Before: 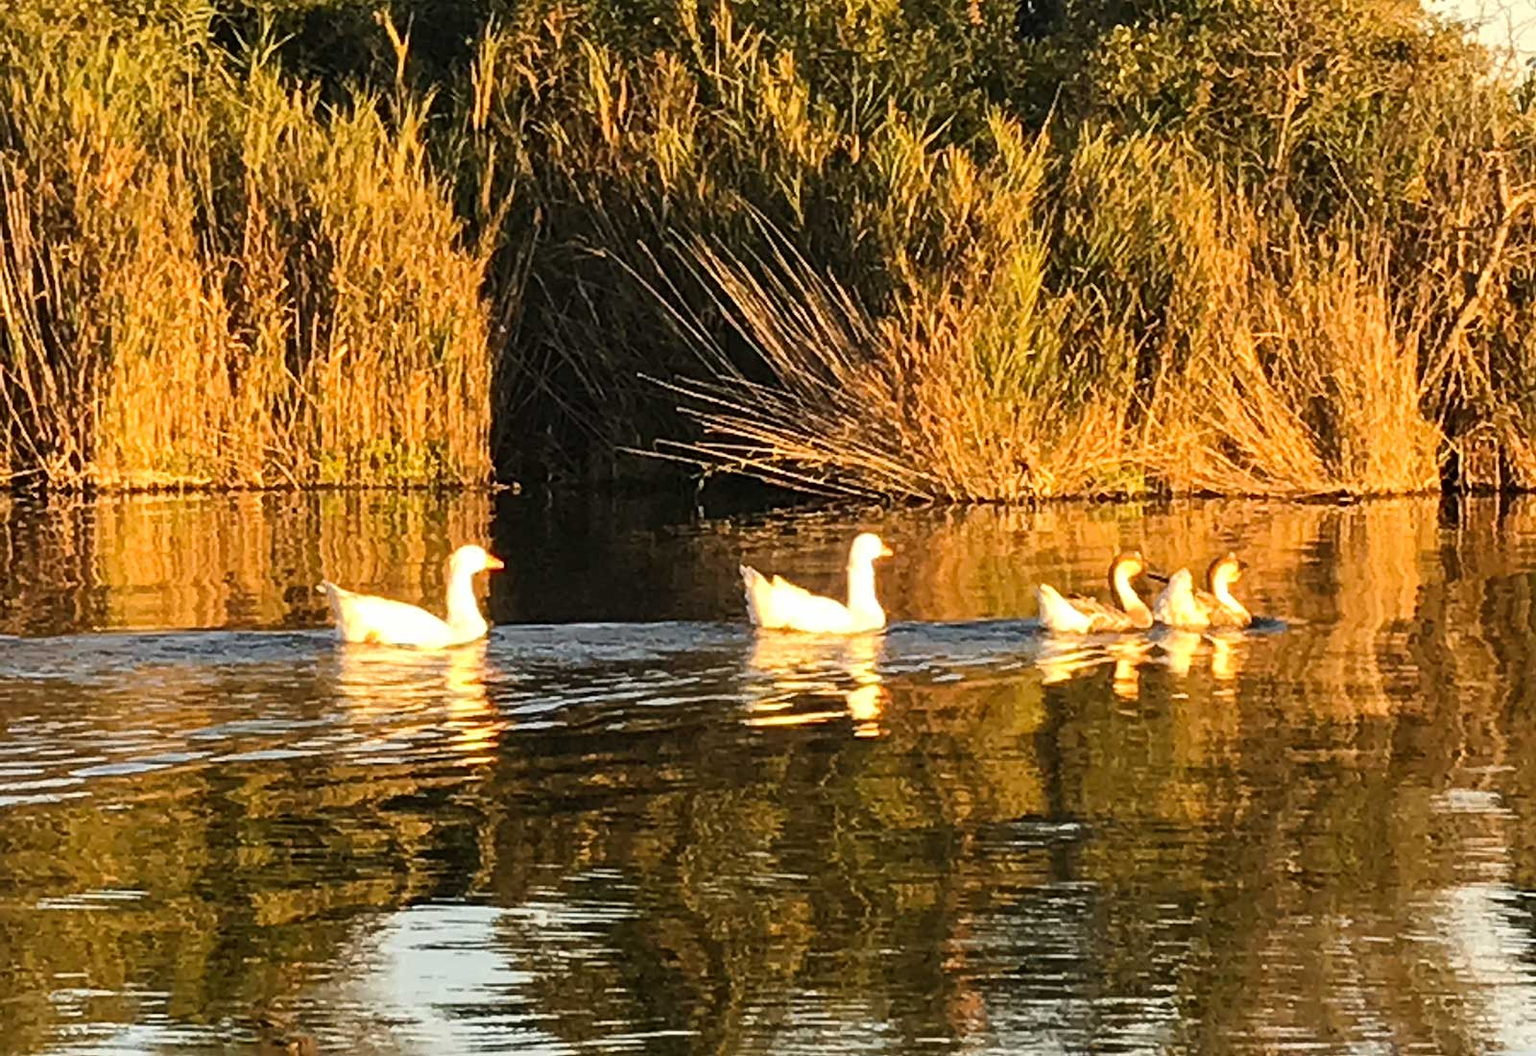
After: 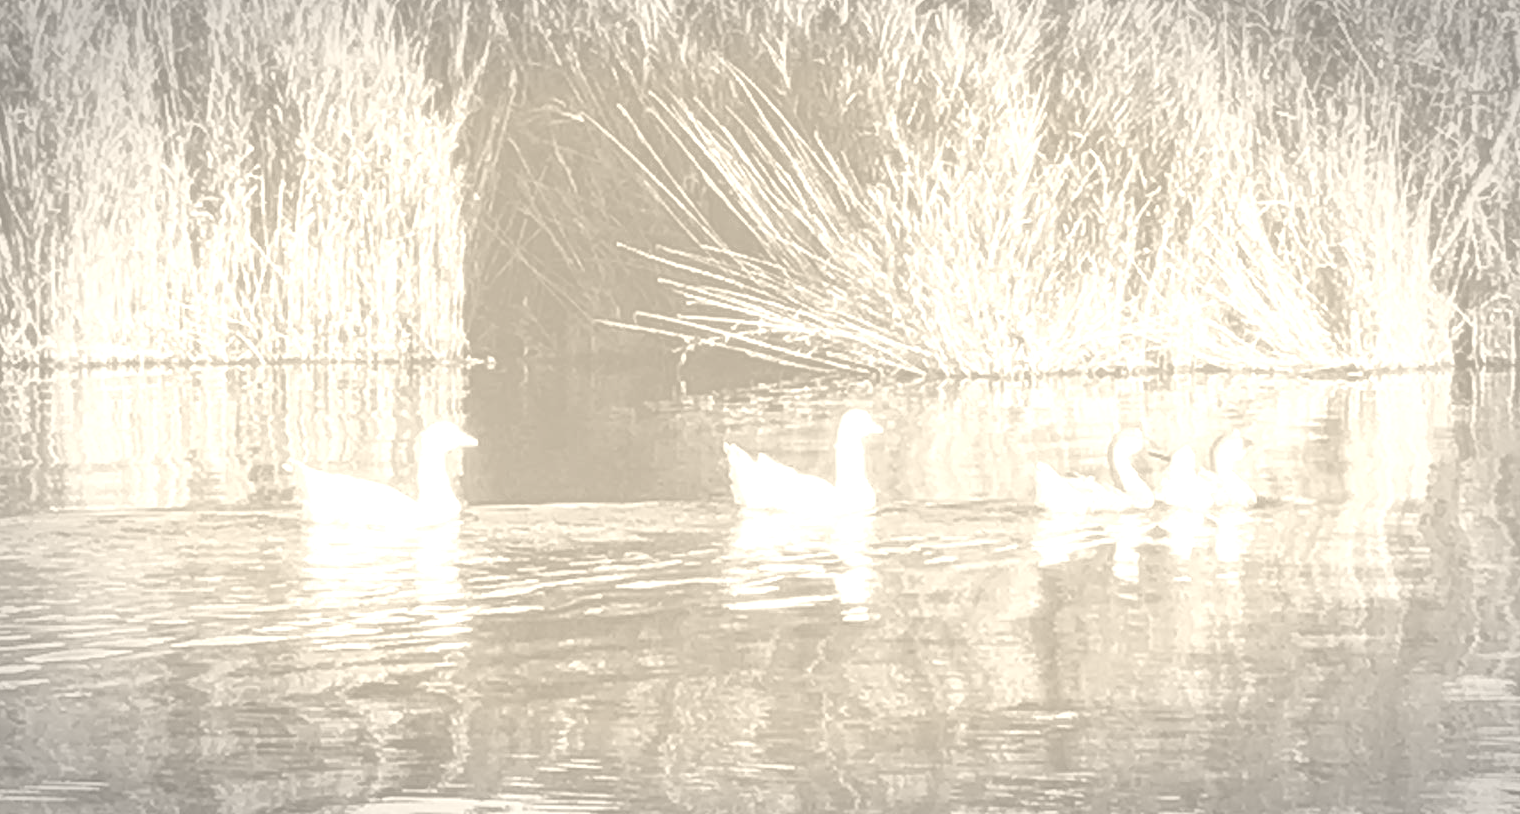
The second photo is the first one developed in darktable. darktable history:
vignetting: automatic ratio true
crop and rotate: left 2.991%, top 13.302%, right 1.981%, bottom 12.636%
local contrast: highlights 48%, shadows 0%, detail 100%
white balance: red 1.127, blue 0.943
colorize: hue 36°, saturation 71%, lightness 80.79%
